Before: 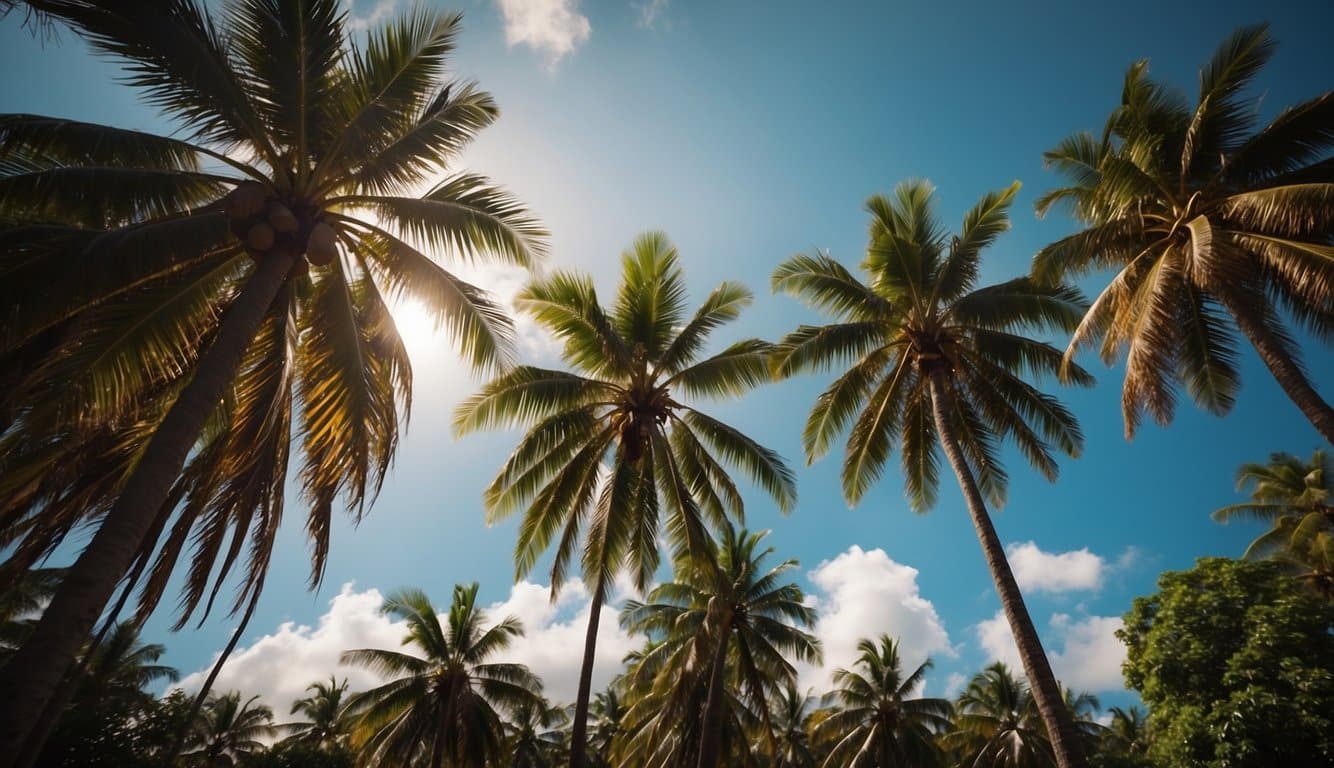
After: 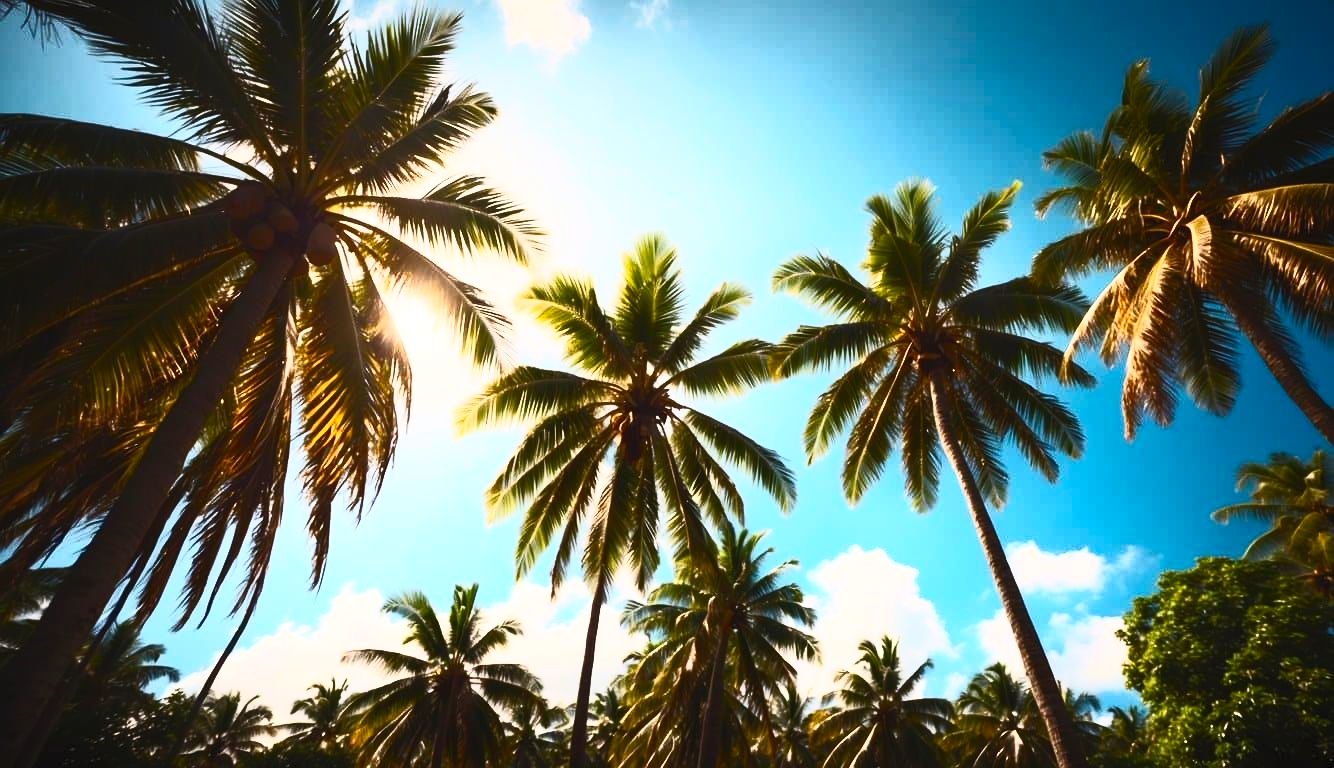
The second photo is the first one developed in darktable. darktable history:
white balance: emerald 1
contrast brightness saturation: contrast 0.83, brightness 0.59, saturation 0.59
